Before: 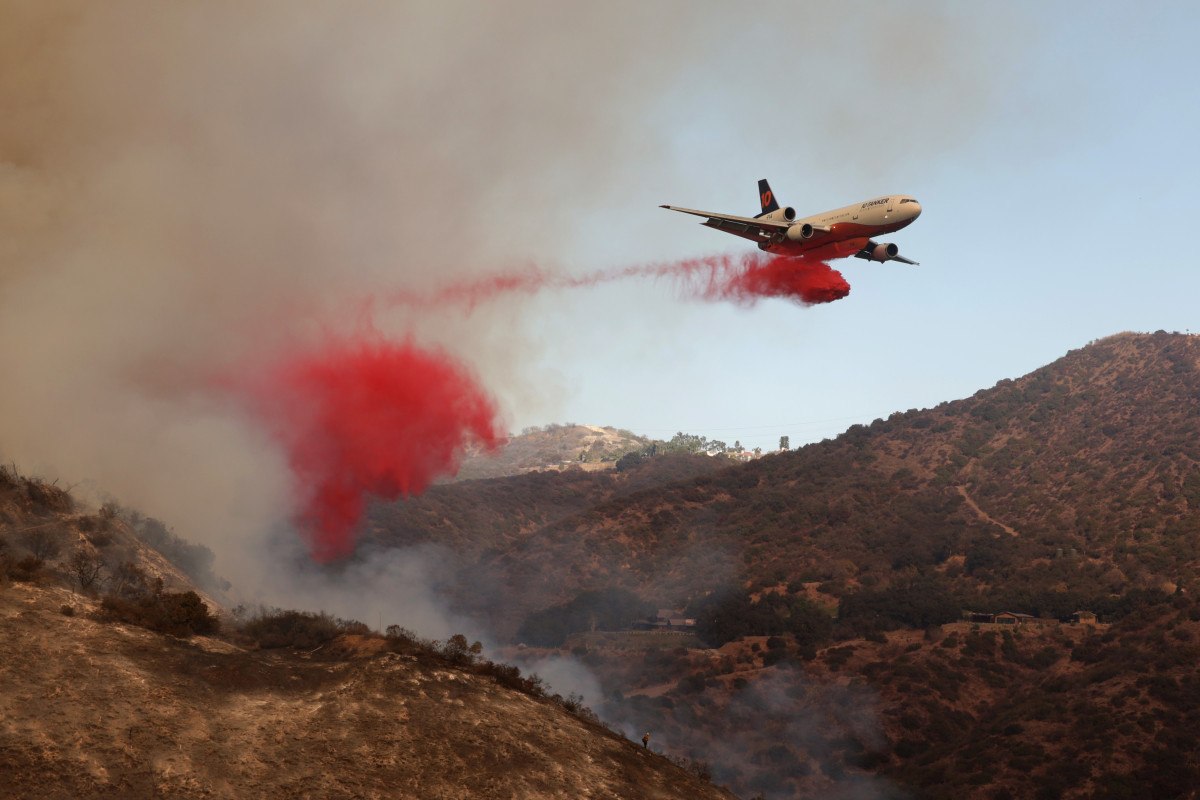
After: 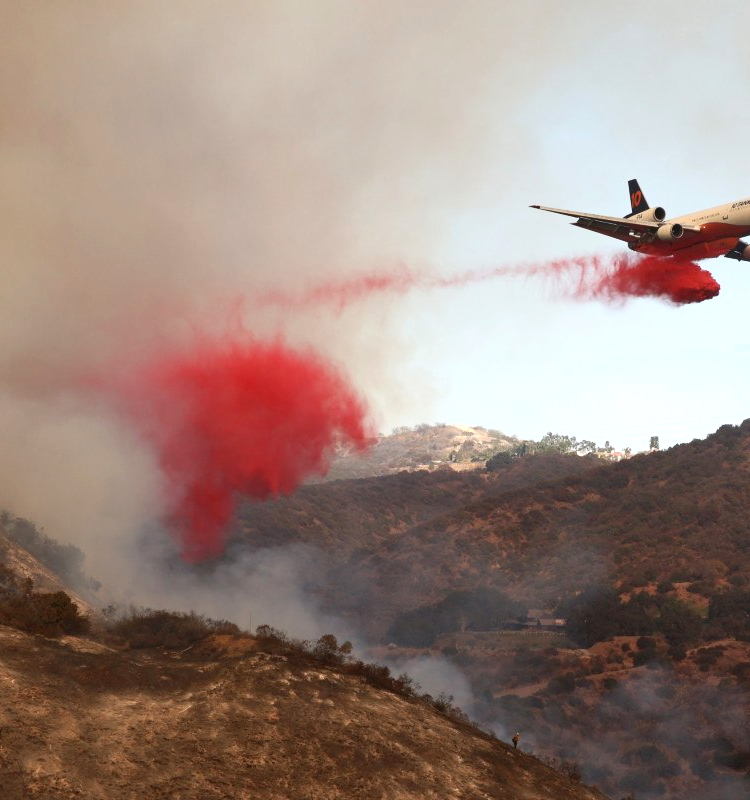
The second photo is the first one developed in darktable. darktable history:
tone equalizer: -8 EV 0.249 EV, -7 EV 0.45 EV, -6 EV 0.415 EV, -5 EV 0.278 EV, -3 EV -0.26 EV, -2 EV -0.439 EV, -1 EV -0.427 EV, +0 EV -0.272 EV
exposure: exposure 0.722 EV, compensate highlight preservation false
shadows and highlights: shadows 1.5, highlights 40.8
crop: left 10.842%, right 26.58%
